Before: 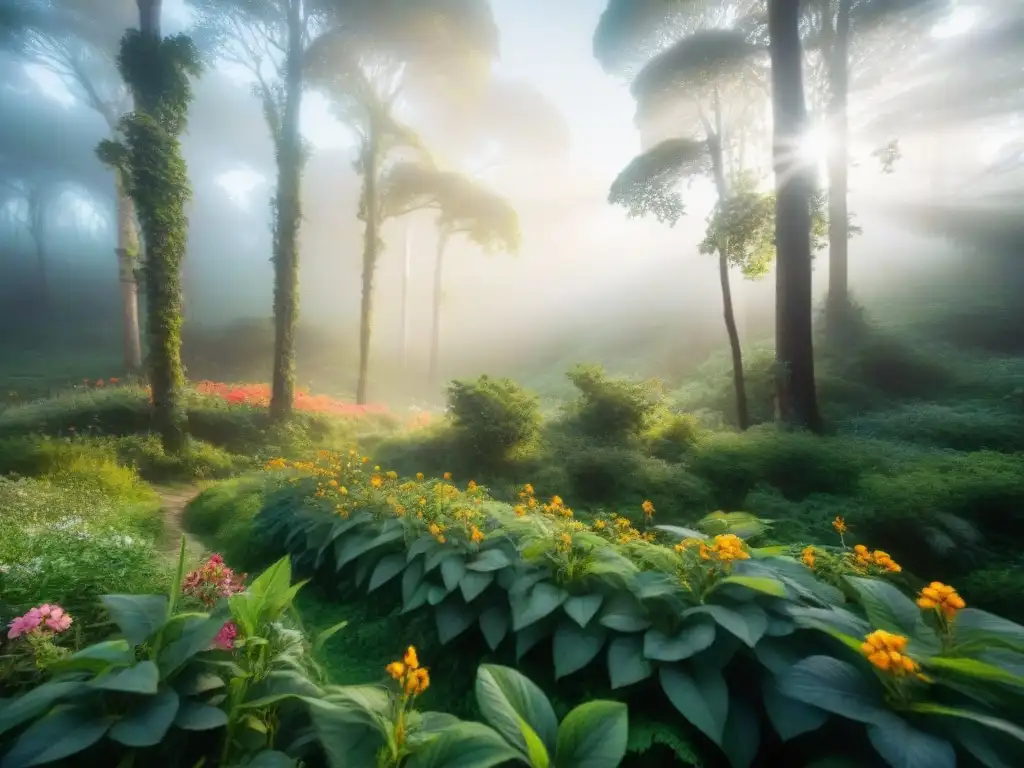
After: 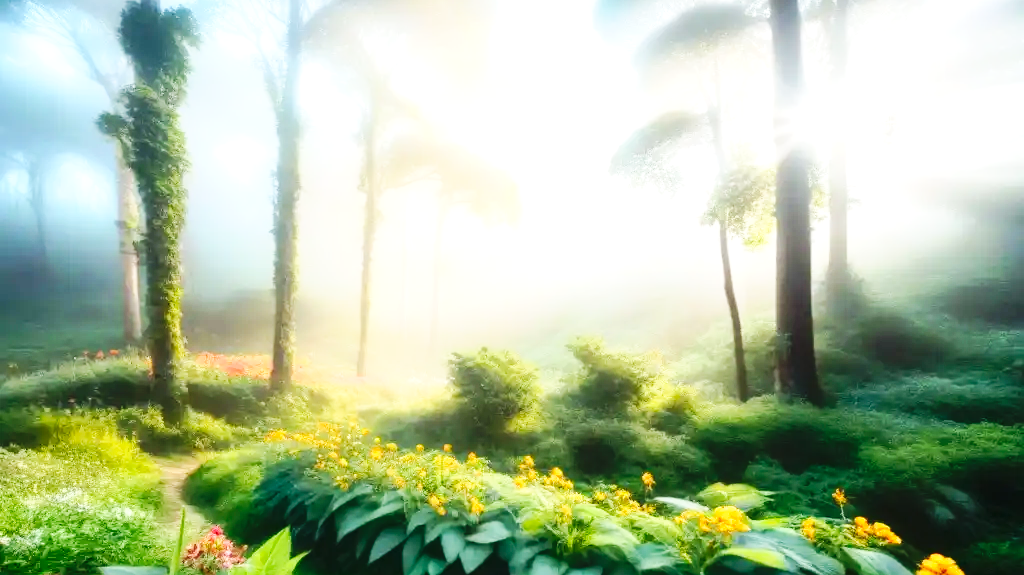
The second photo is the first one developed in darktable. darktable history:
exposure: exposure 0.633 EV, compensate exposure bias true, compensate highlight preservation false
tone curve: curves: ch0 [(0, 0) (0.003, 0.009) (0.011, 0.019) (0.025, 0.034) (0.044, 0.057) (0.069, 0.082) (0.1, 0.104) (0.136, 0.131) (0.177, 0.165) (0.224, 0.212) (0.277, 0.279) (0.335, 0.342) (0.399, 0.401) (0.468, 0.477) (0.543, 0.572) (0.623, 0.675) (0.709, 0.772) (0.801, 0.85) (0.898, 0.942) (1, 1)], color space Lab, linked channels, preserve colors none
base curve: curves: ch0 [(0, 0) (0.036, 0.025) (0.121, 0.166) (0.206, 0.329) (0.605, 0.79) (1, 1)], preserve colors none
crop: top 3.726%, bottom 21.316%
